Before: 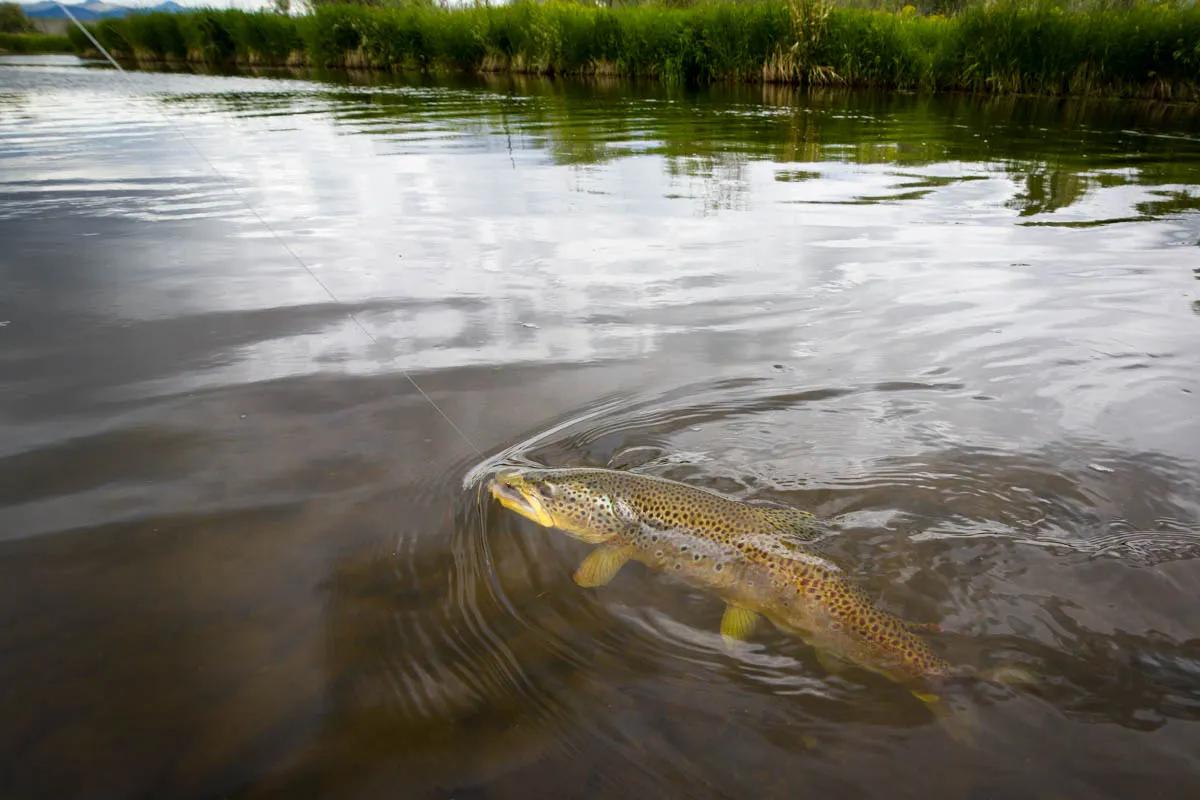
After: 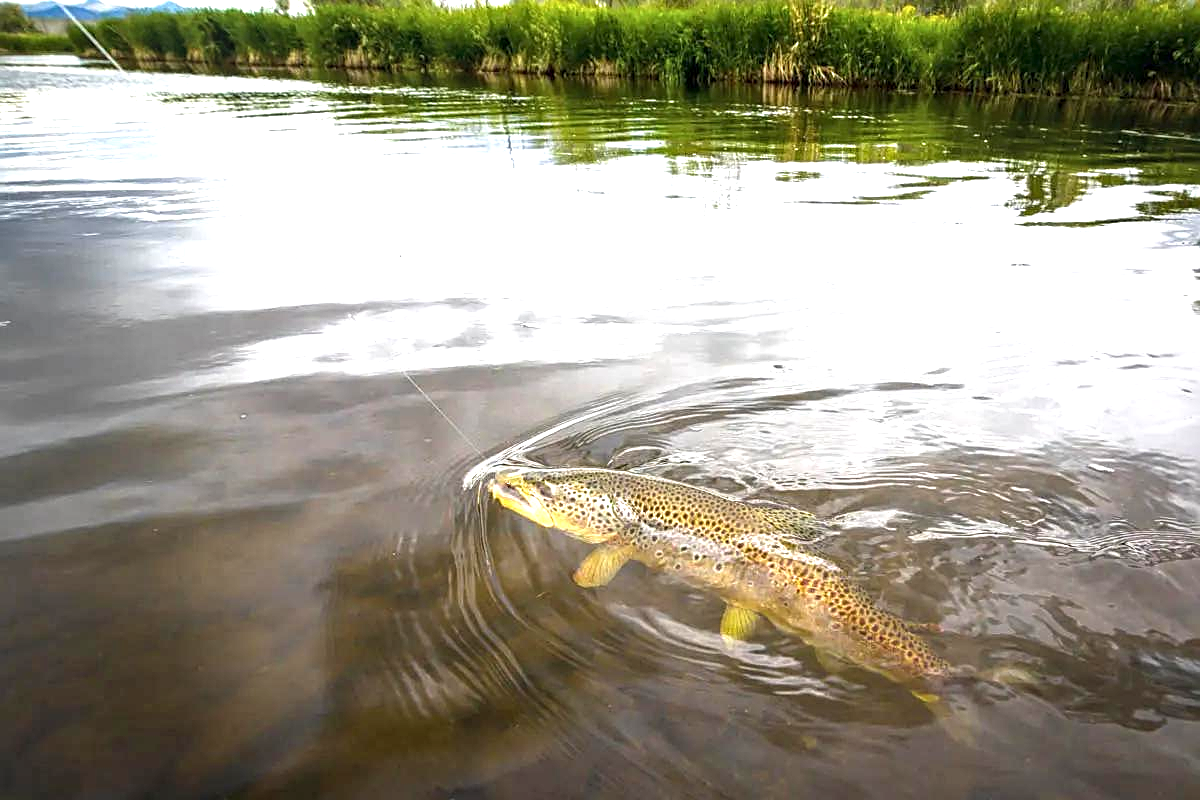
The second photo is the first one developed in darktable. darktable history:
exposure: exposure 1.154 EV, compensate highlight preservation false
local contrast: detail 130%
sharpen: on, module defaults
